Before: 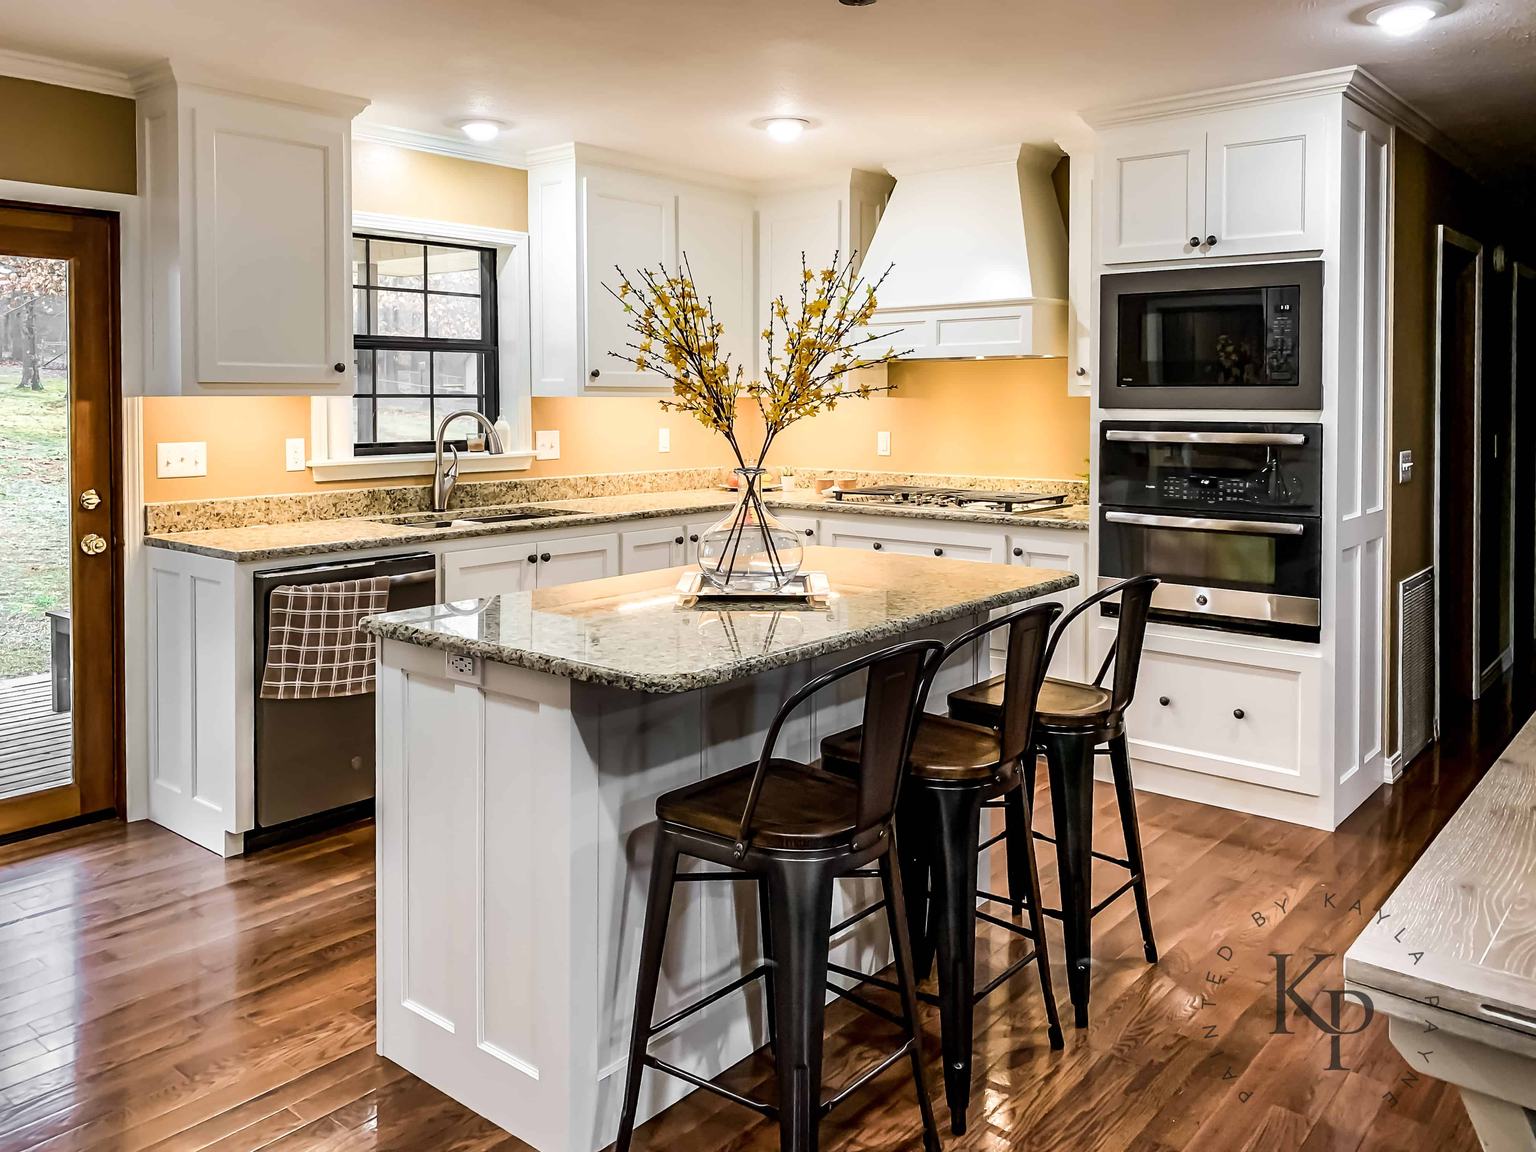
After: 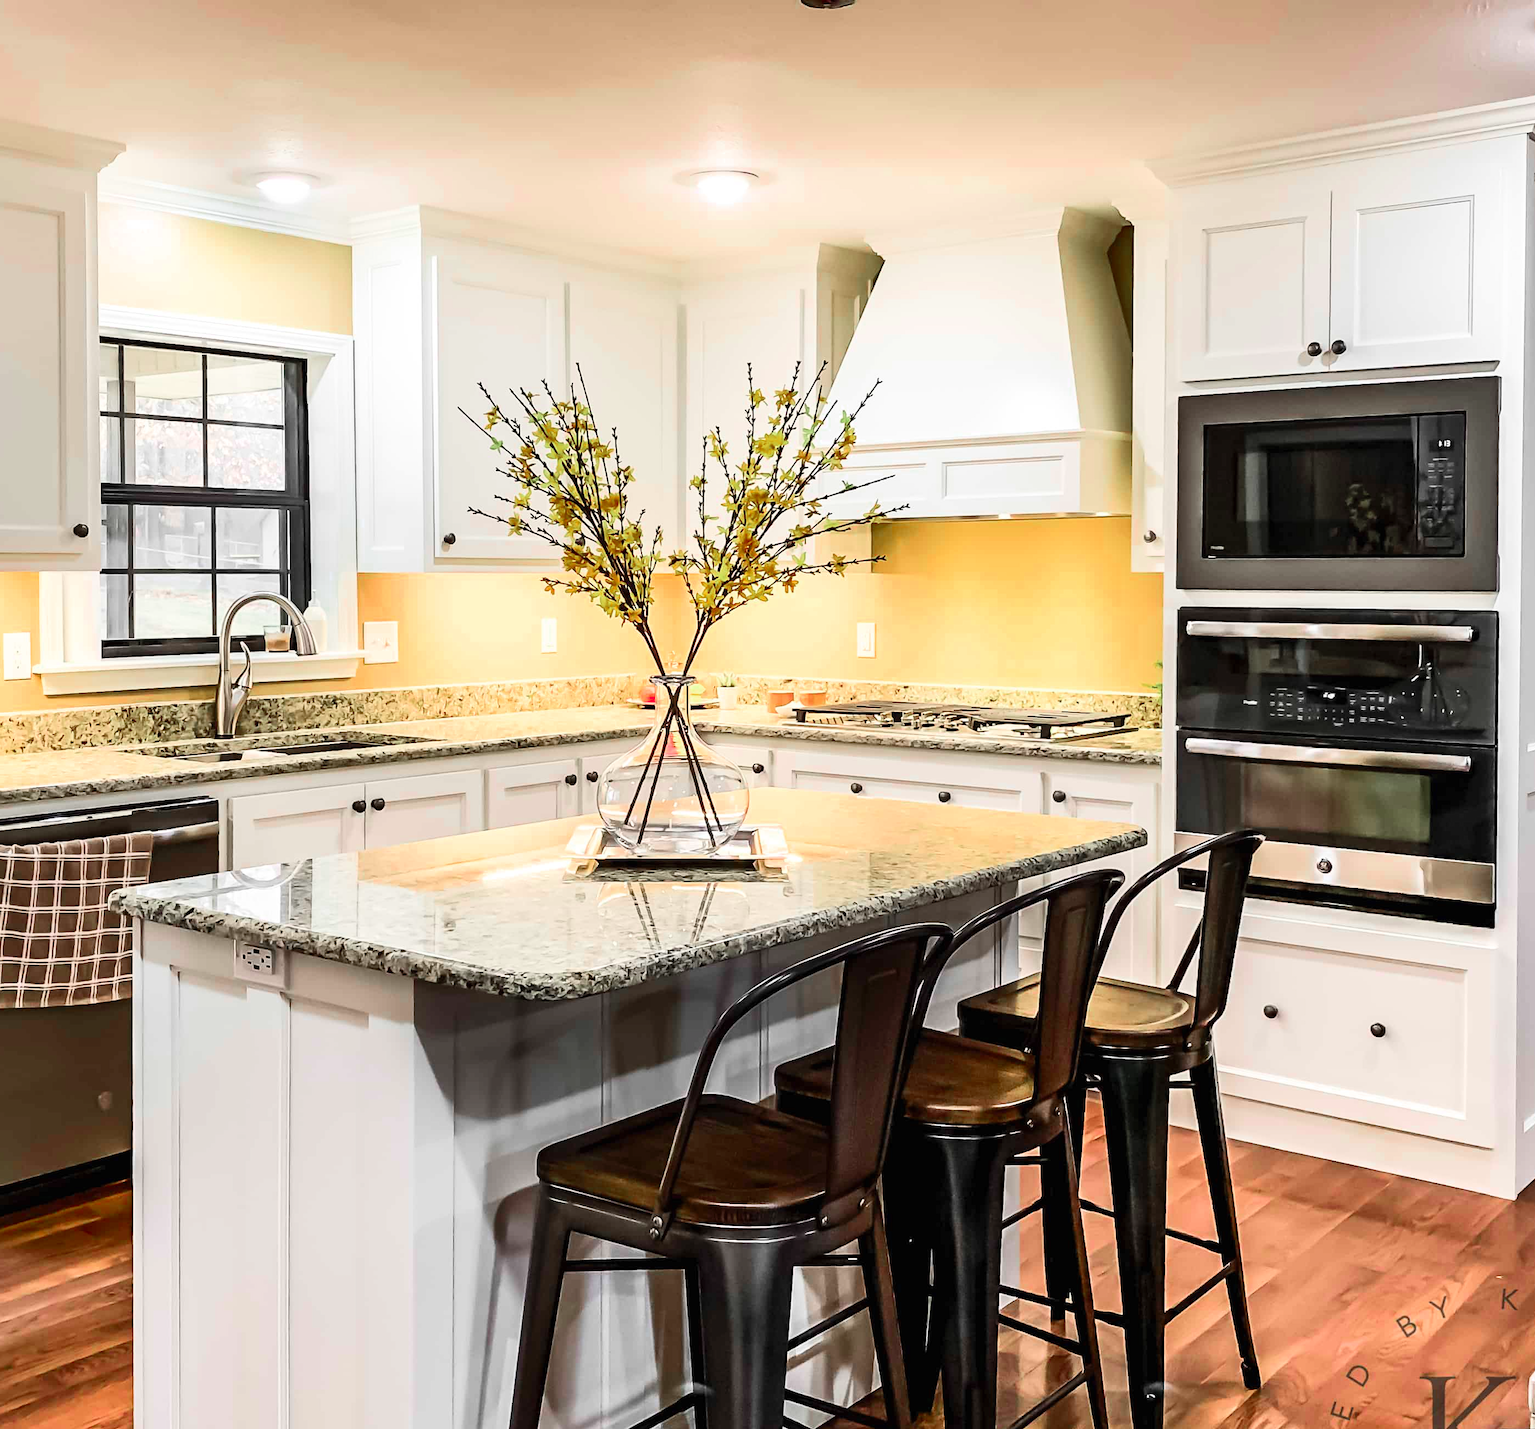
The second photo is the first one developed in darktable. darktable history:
crop: left 18.479%, right 12.2%, bottom 13.971%
contrast brightness saturation: contrast 0.2, brightness 0.16, saturation 0.22
color zones: curves: ch0 [(0, 0.466) (0.128, 0.466) (0.25, 0.5) (0.375, 0.456) (0.5, 0.5) (0.625, 0.5) (0.737, 0.652) (0.875, 0.5)]; ch1 [(0, 0.603) (0.125, 0.618) (0.261, 0.348) (0.372, 0.353) (0.497, 0.363) (0.611, 0.45) (0.731, 0.427) (0.875, 0.518) (0.998, 0.652)]; ch2 [(0, 0.559) (0.125, 0.451) (0.253, 0.564) (0.37, 0.578) (0.5, 0.466) (0.625, 0.471) (0.731, 0.471) (0.88, 0.485)]
